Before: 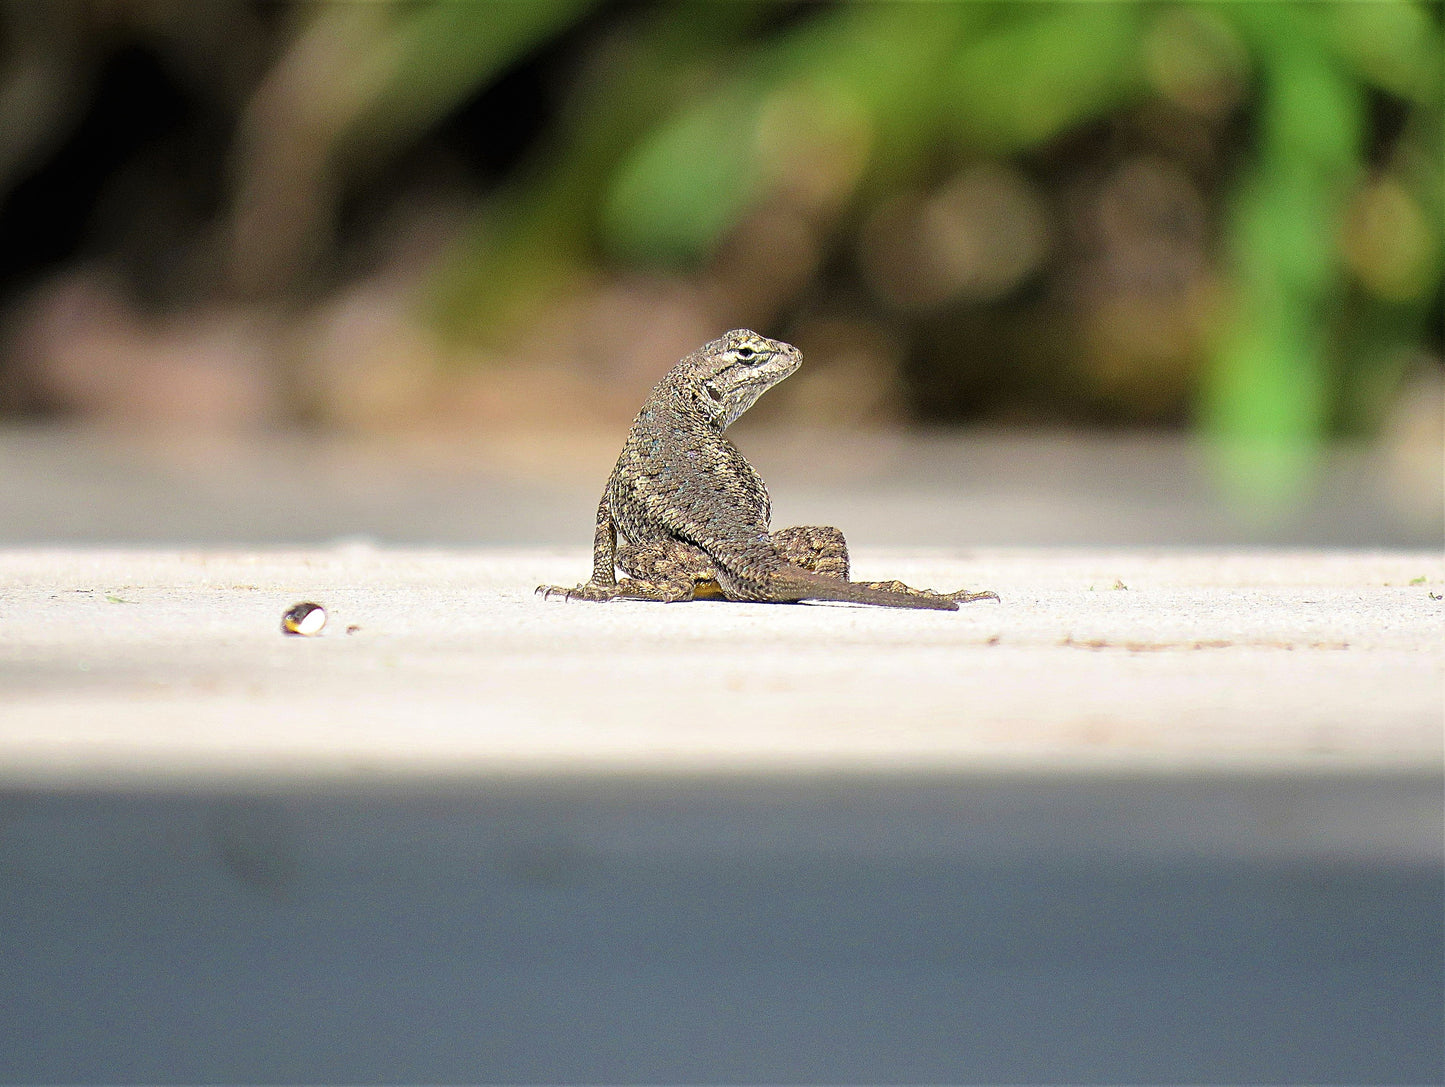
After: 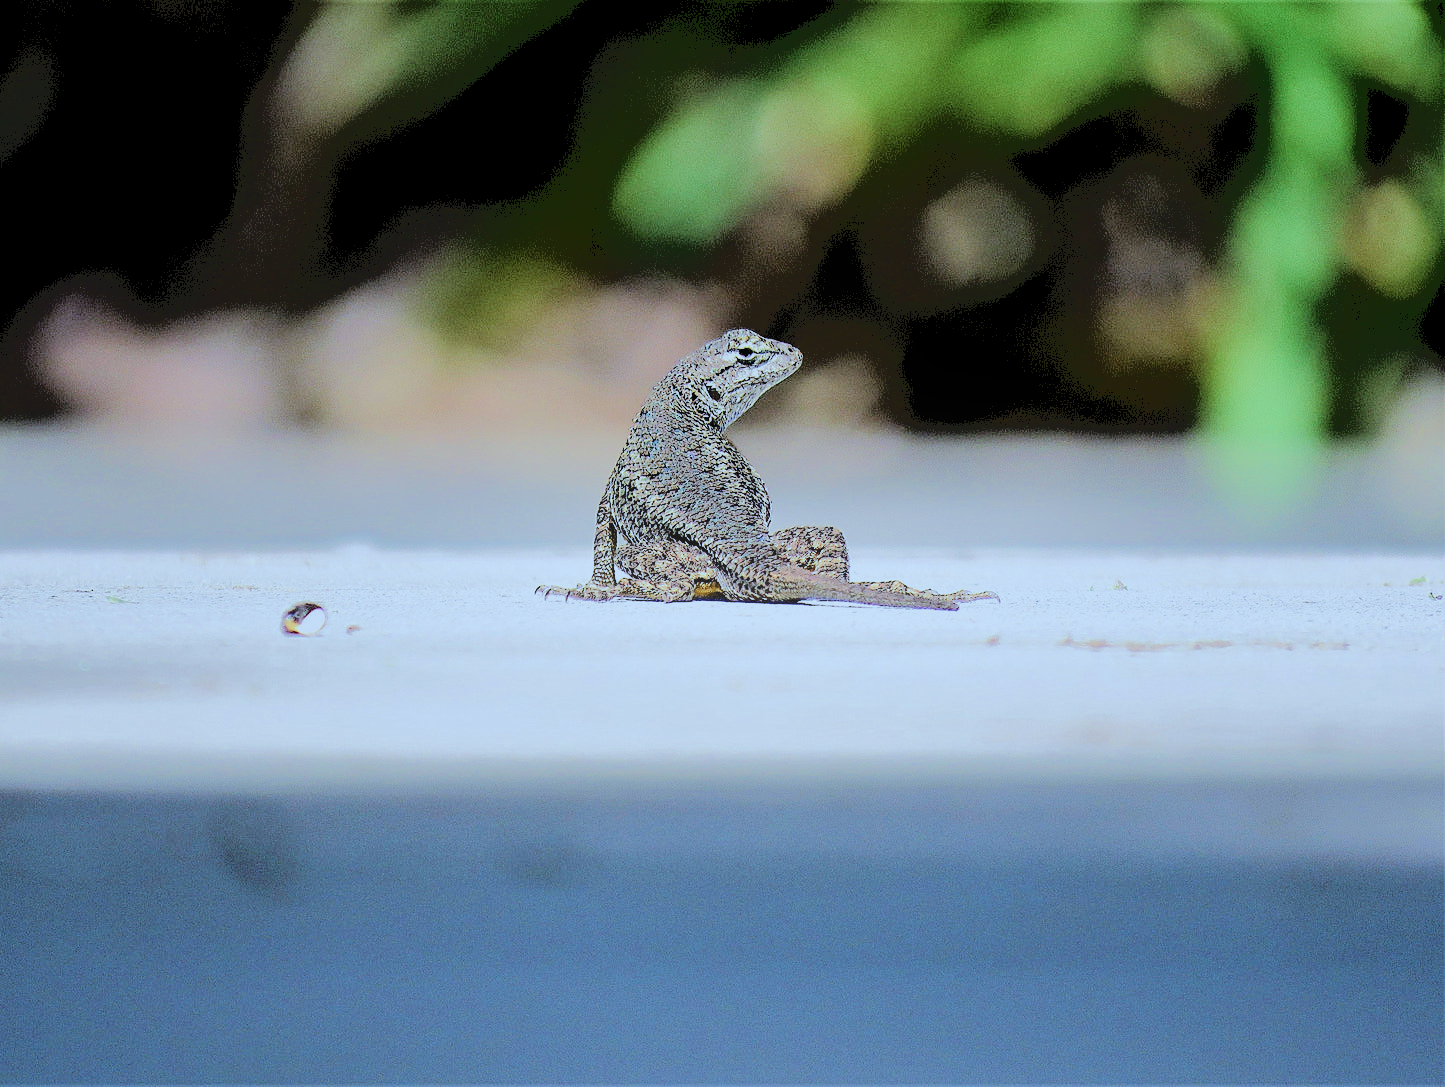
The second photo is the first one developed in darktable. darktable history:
base curve: curves: ch0 [(0.065, 0.026) (0.236, 0.358) (0.53, 0.546) (0.777, 0.841) (0.924, 0.992)], preserve colors average RGB
exposure: black level correction 0.056, exposure -0.039 EV
white balance: red 0.926, green 1.003, blue 1.133
filmic rgb: middle gray luminance 21.73%, black relative exposure -14 EV, white relative exposure 2.96 EV, target black luminance 0%, hardness 8.81, latitude 59.69%, contrast 1.208, highlights saturation mix 5%, shadows ↔ highlights balance 41.6%
rgb levels: preserve colors sum RGB, levels [[0.038, 0.433, 0.934], [0, 0.5, 1], [0, 0.5, 1]]
bloom: size 16%, threshold 98%, strength 20%
color correction: highlights a* -4.18, highlights b* -10.81
